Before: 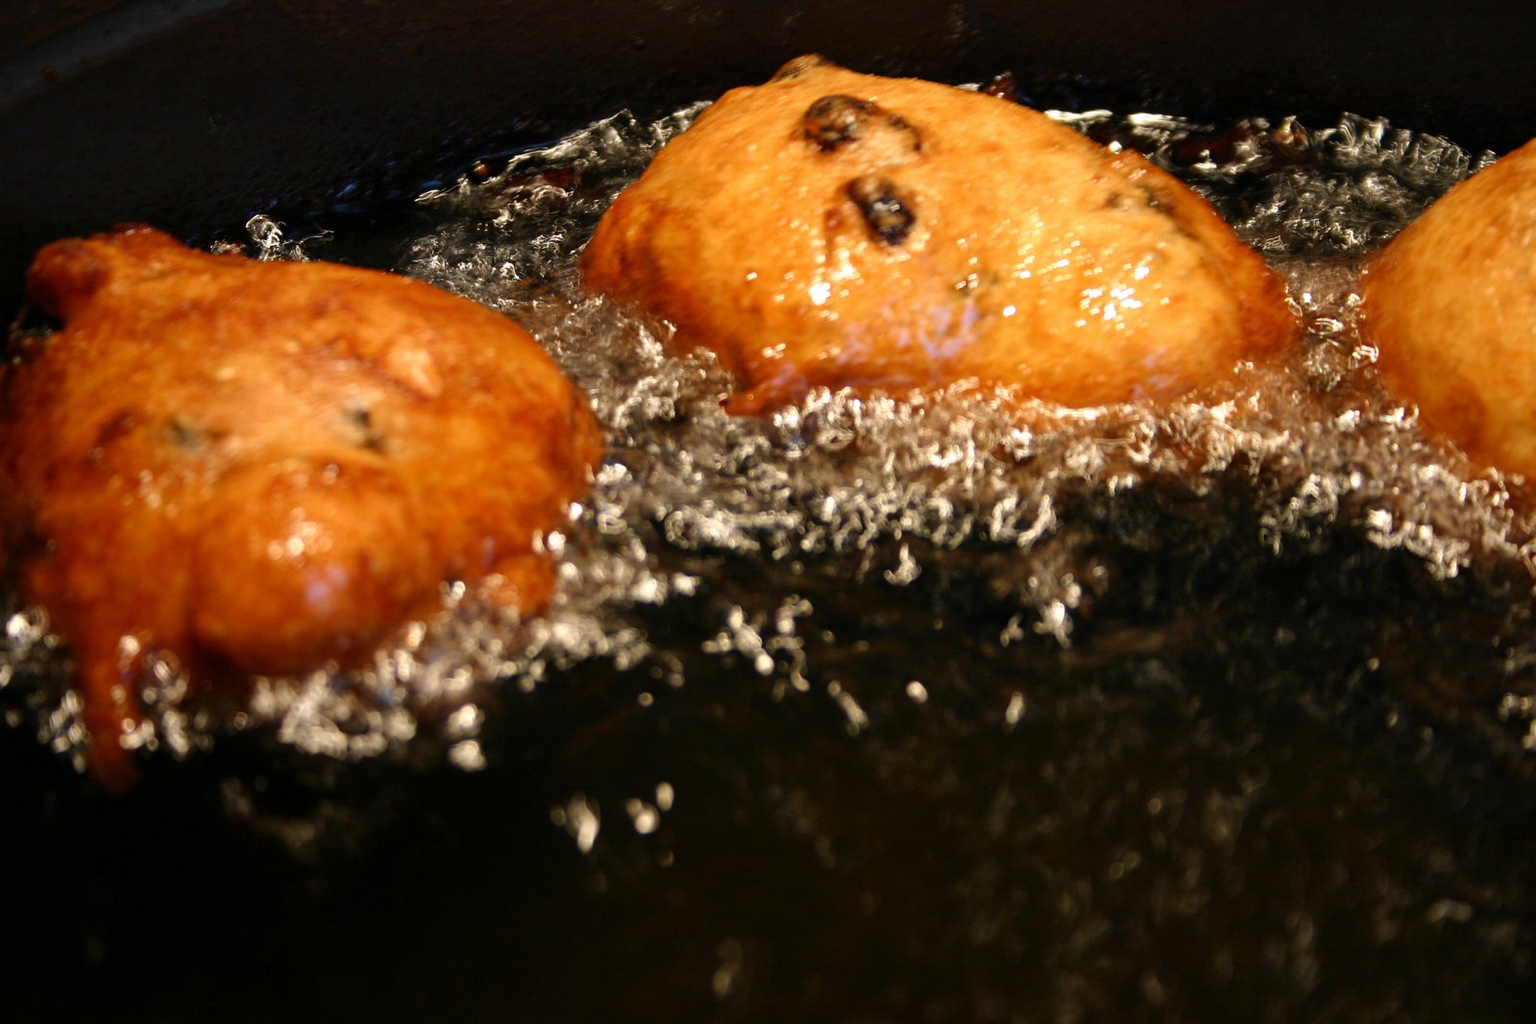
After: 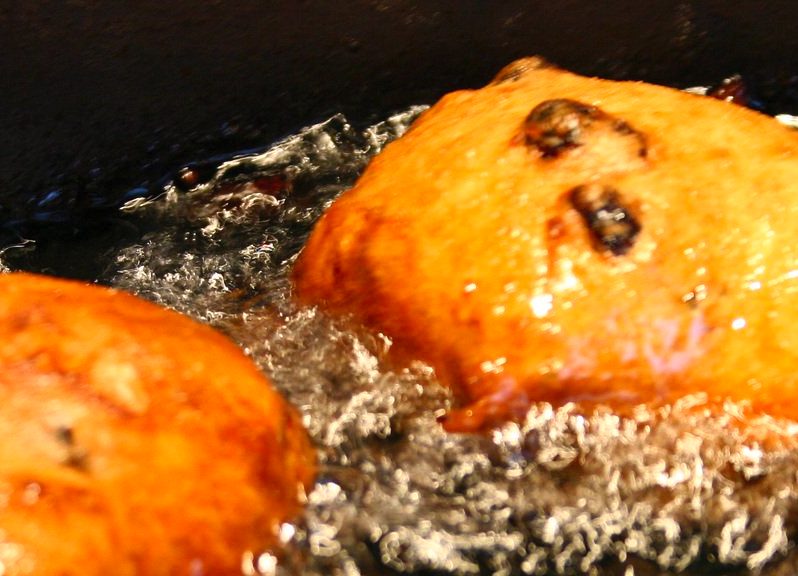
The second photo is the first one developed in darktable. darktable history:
contrast brightness saturation: contrast 0.204, brightness 0.17, saturation 0.227
crop: left 19.561%, right 30.389%, bottom 45.902%
